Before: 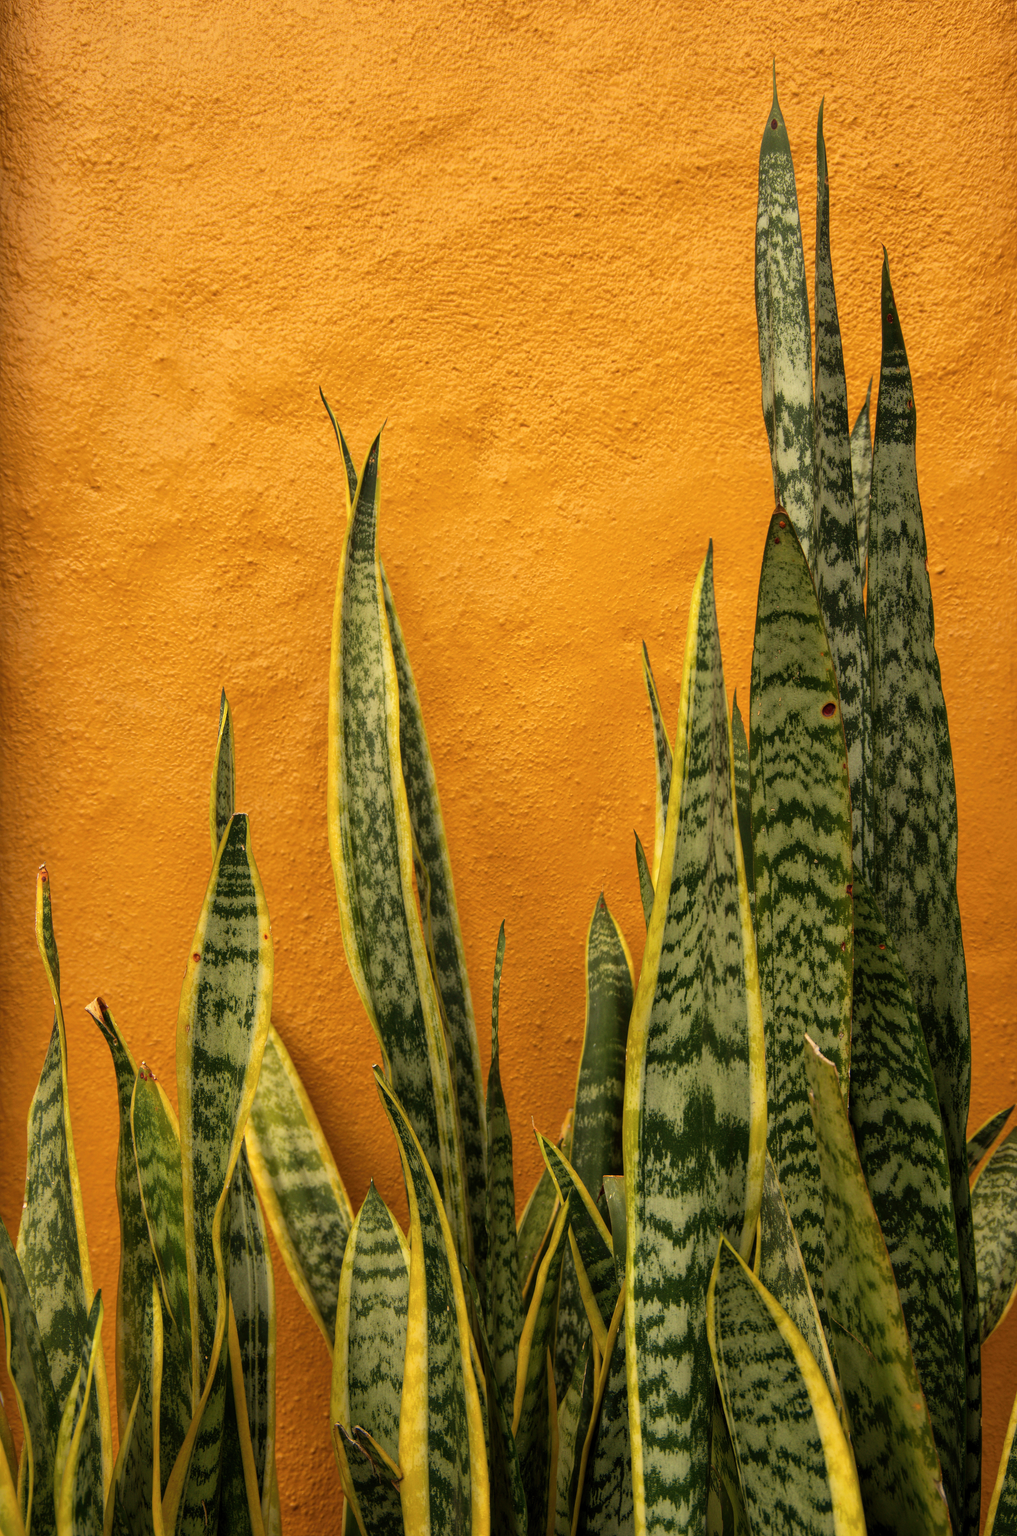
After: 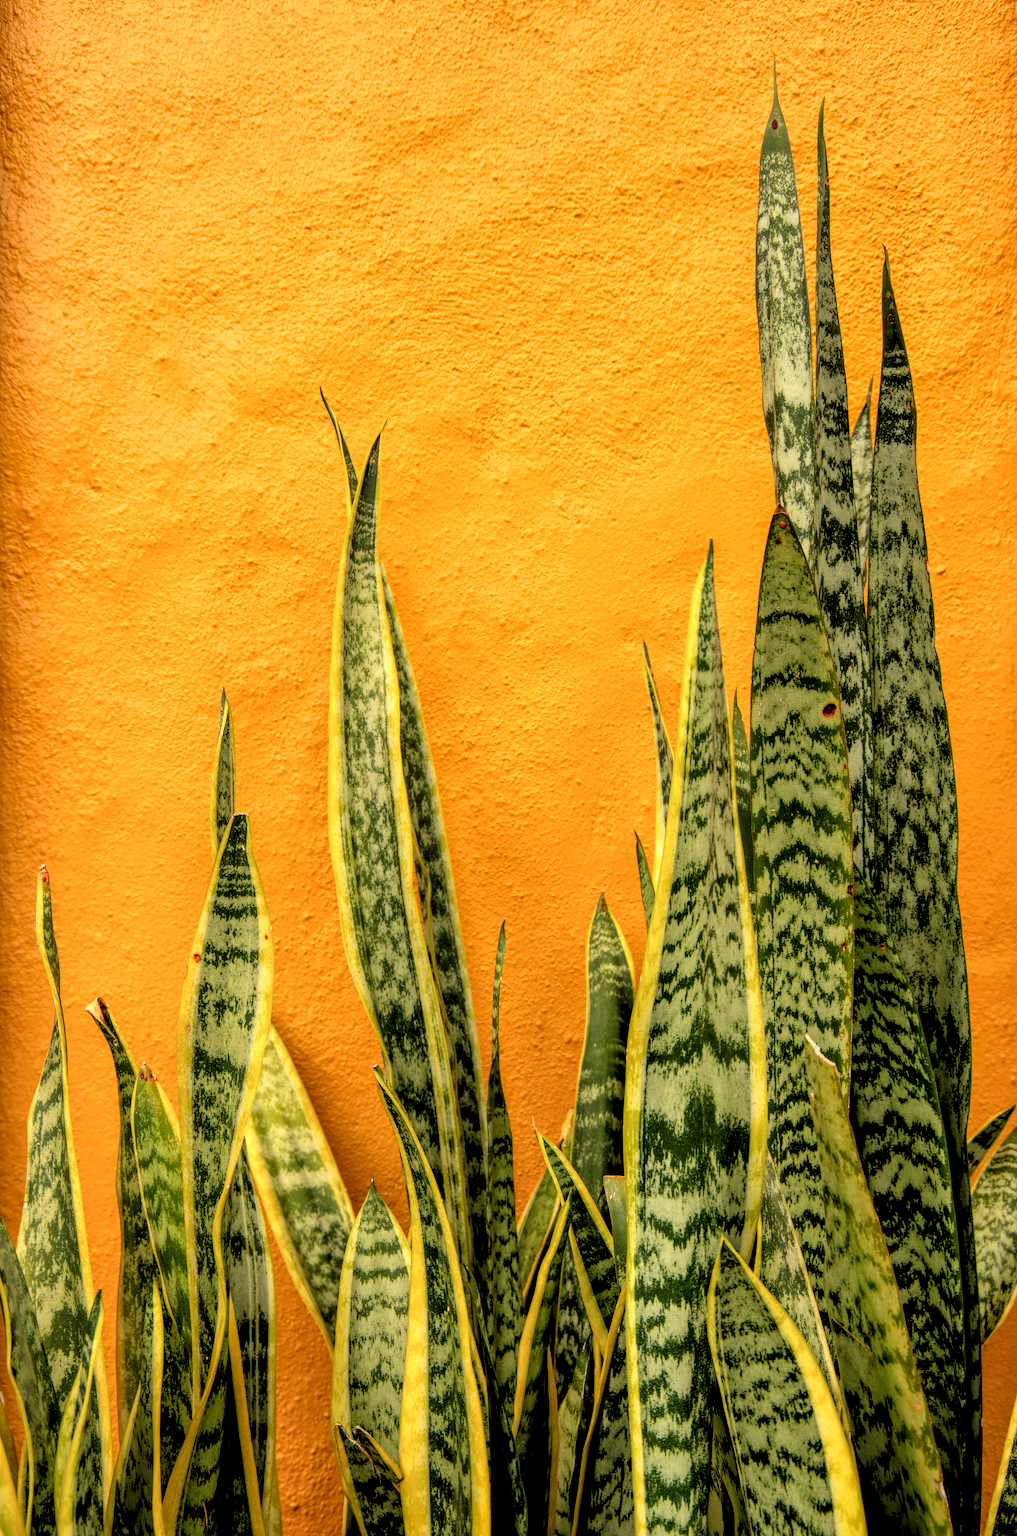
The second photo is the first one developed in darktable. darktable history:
local contrast: highlights 59%, detail 147%
levels: levels [0.093, 0.434, 0.988]
